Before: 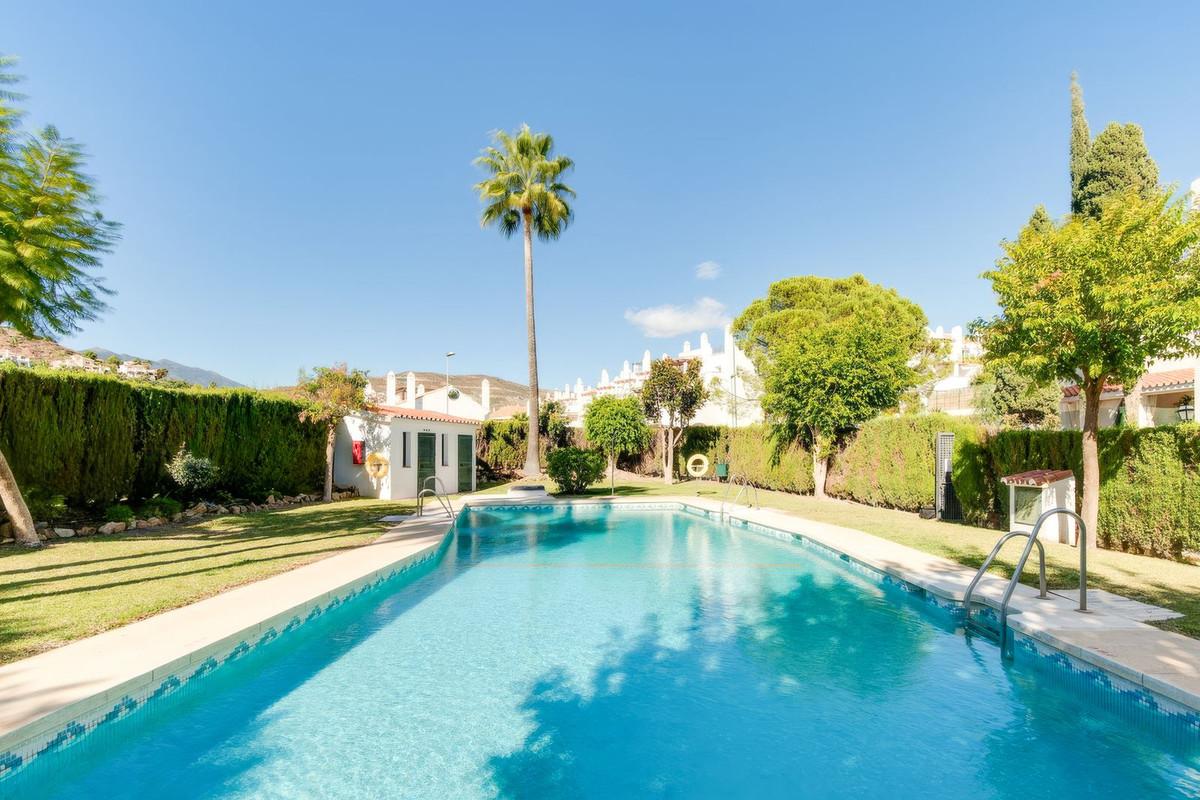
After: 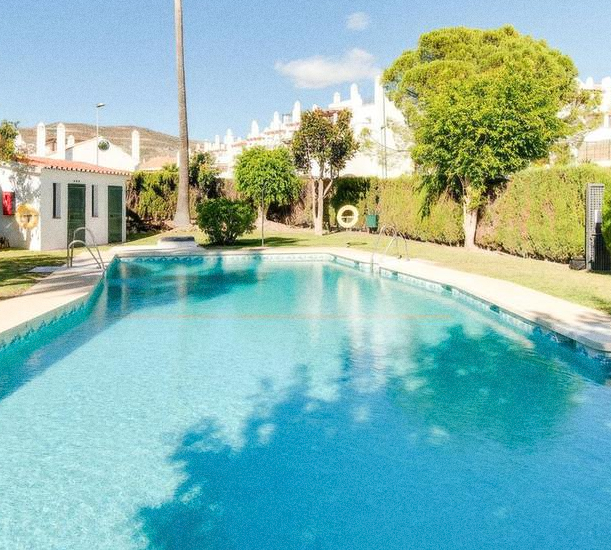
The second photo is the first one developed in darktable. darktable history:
crop and rotate: left 29.237%, top 31.152%, right 19.807%
grain: coarseness 0.47 ISO
